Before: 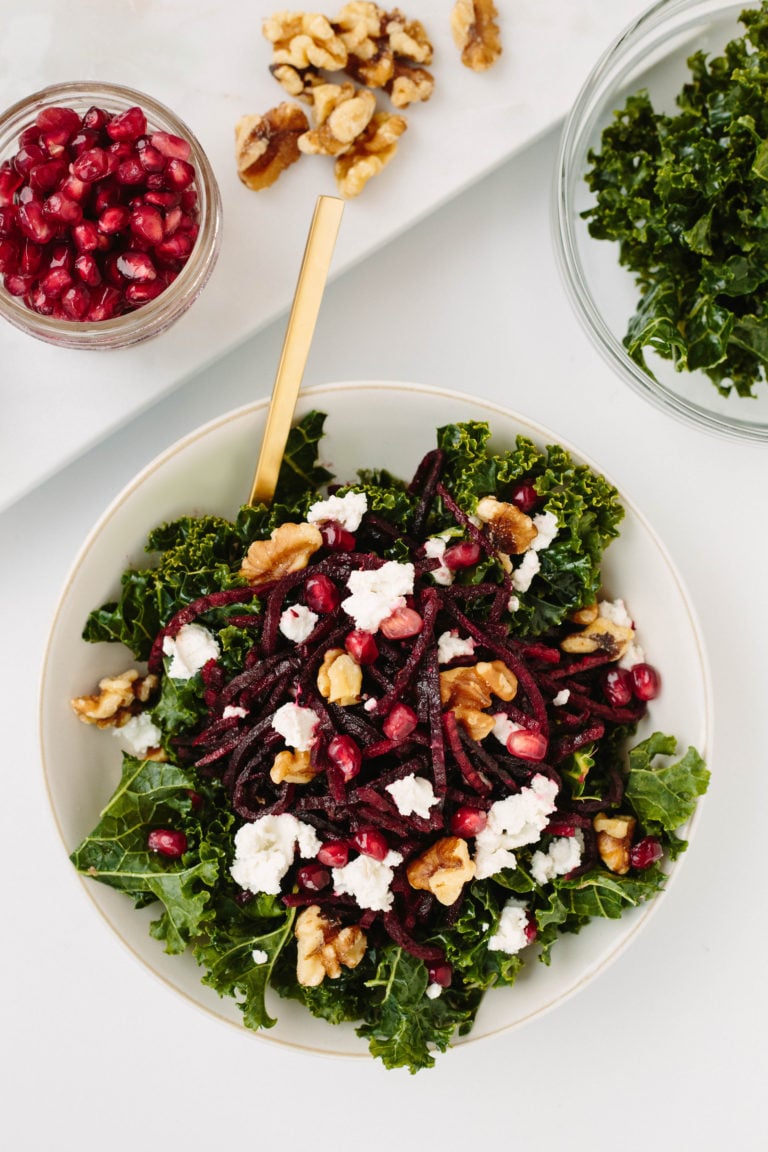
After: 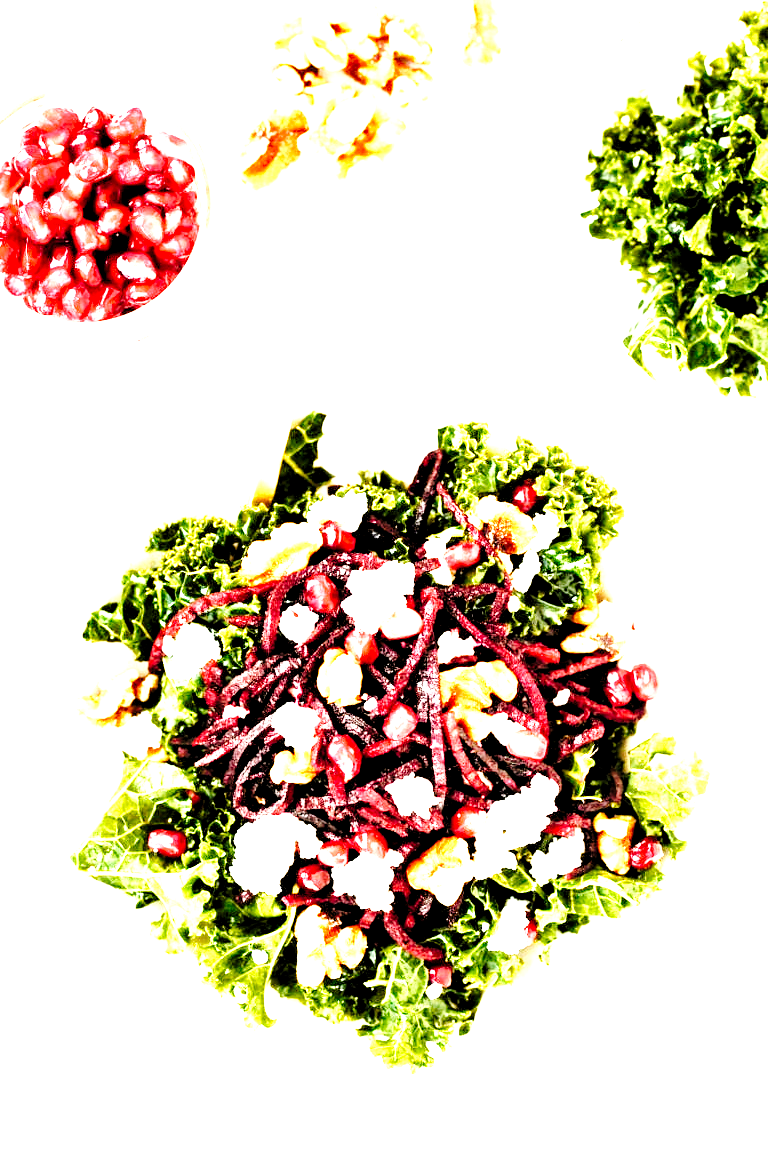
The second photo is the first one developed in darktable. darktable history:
local contrast: mode bilateral grid, contrast 19, coarseness 50, detail 130%, midtone range 0.2
exposure: black level correction 0, exposure 1.463 EV, compensate highlight preservation false
levels: levels [0.062, 0.494, 0.925]
tone equalizer: -8 EV -0.446 EV, -7 EV -0.356 EV, -6 EV -0.318 EV, -5 EV -0.234 EV, -3 EV 0.226 EV, -2 EV 0.32 EV, -1 EV 0.388 EV, +0 EV 0.411 EV, mask exposure compensation -0.508 EV
base curve: curves: ch0 [(0, 0) (0.007, 0.004) (0.027, 0.03) (0.046, 0.07) (0.207, 0.54) (0.442, 0.872) (0.673, 0.972) (1, 1)], preserve colors none
tone curve: curves: ch0 [(0, 0) (0.003, 0.001) (0.011, 0.004) (0.025, 0.013) (0.044, 0.022) (0.069, 0.035) (0.1, 0.053) (0.136, 0.088) (0.177, 0.149) (0.224, 0.213) (0.277, 0.293) (0.335, 0.381) (0.399, 0.463) (0.468, 0.546) (0.543, 0.616) (0.623, 0.693) (0.709, 0.766) (0.801, 0.843) (0.898, 0.921) (1, 1)], preserve colors none
